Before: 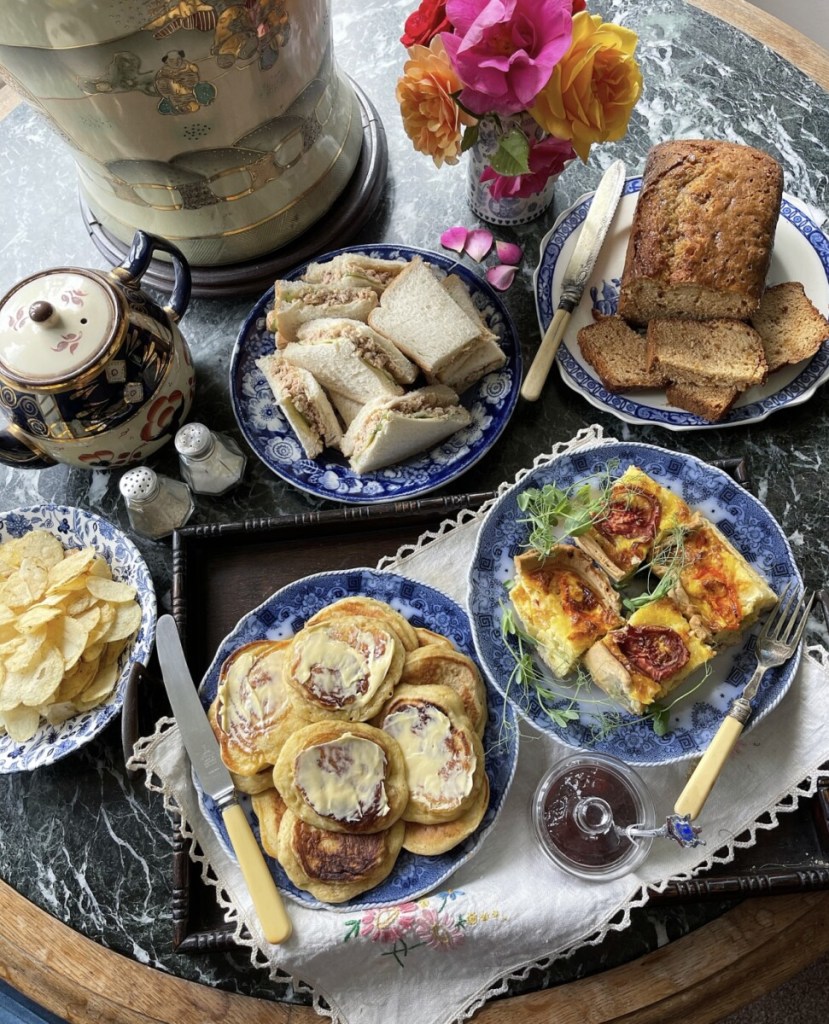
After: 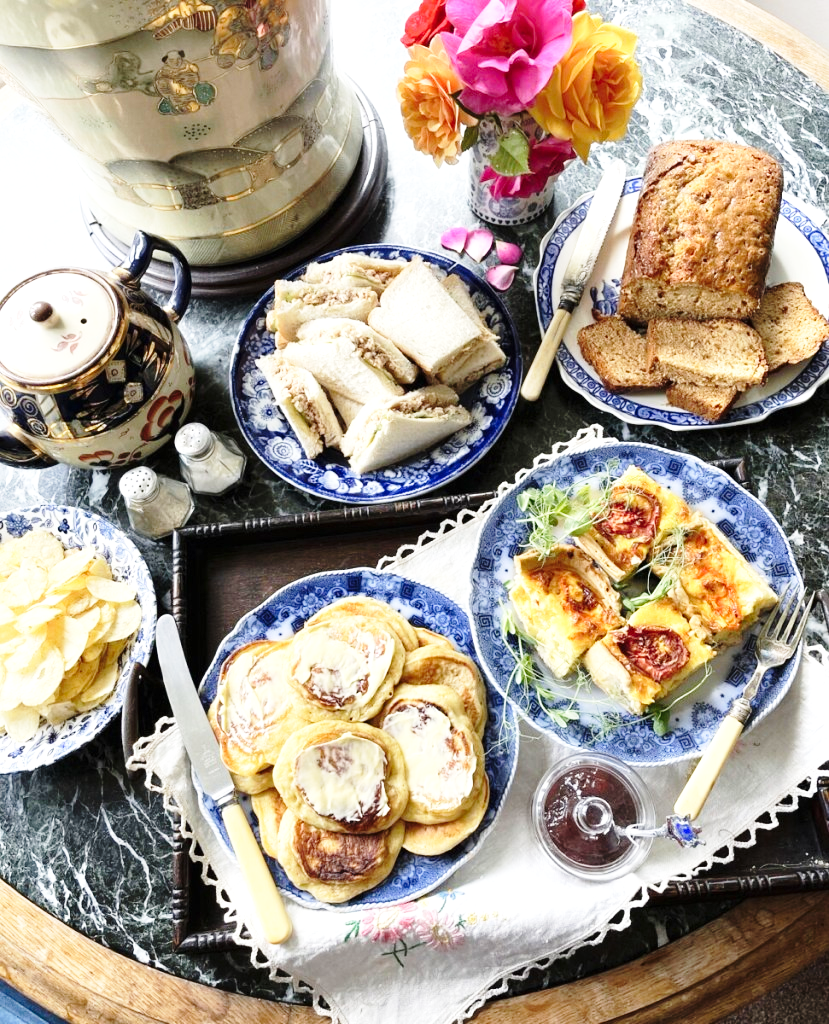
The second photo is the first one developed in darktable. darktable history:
exposure: black level correction 0, exposure 0.591 EV, compensate highlight preservation false
base curve: curves: ch0 [(0, 0) (0.028, 0.03) (0.121, 0.232) (0.46, 0.748) (0.859, 0.968) (1, 1)], preserve colors none
